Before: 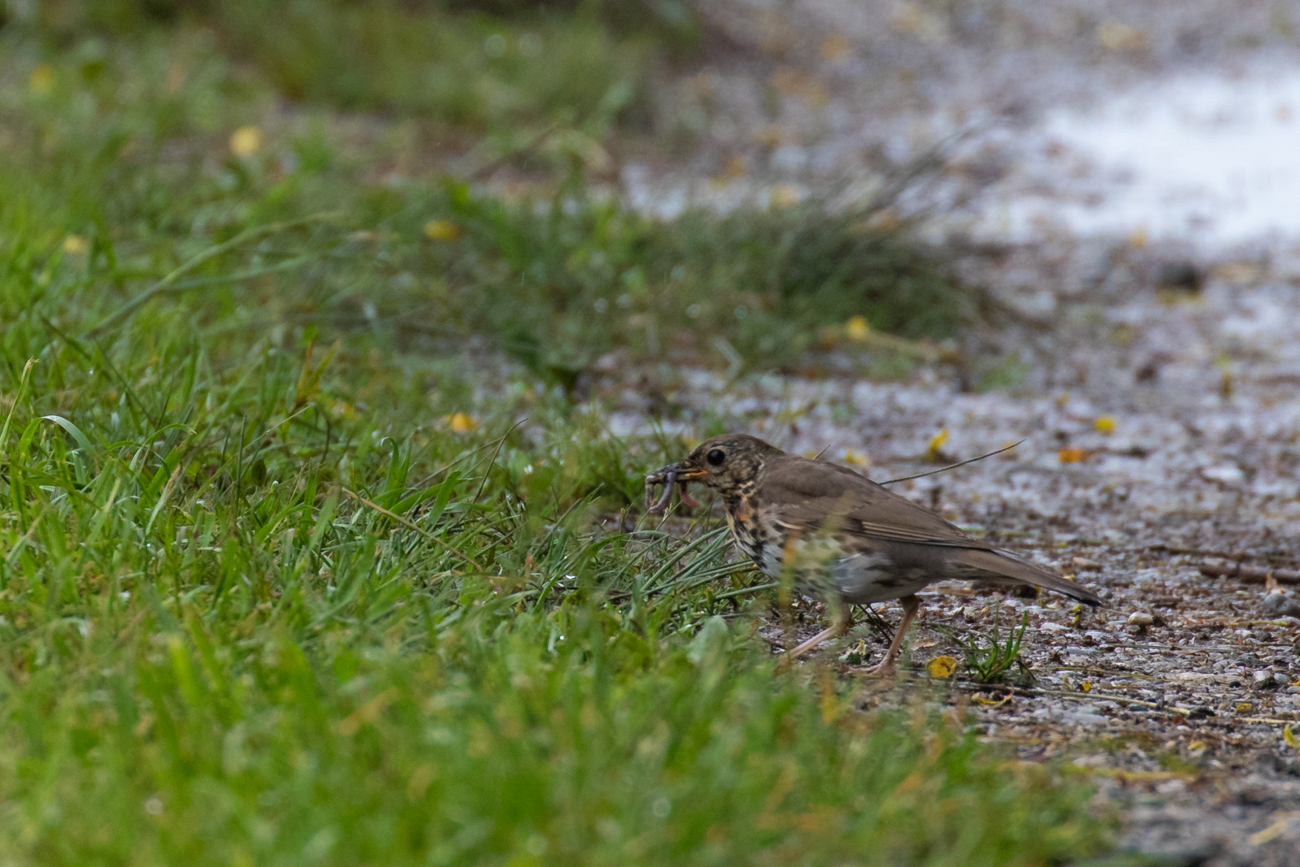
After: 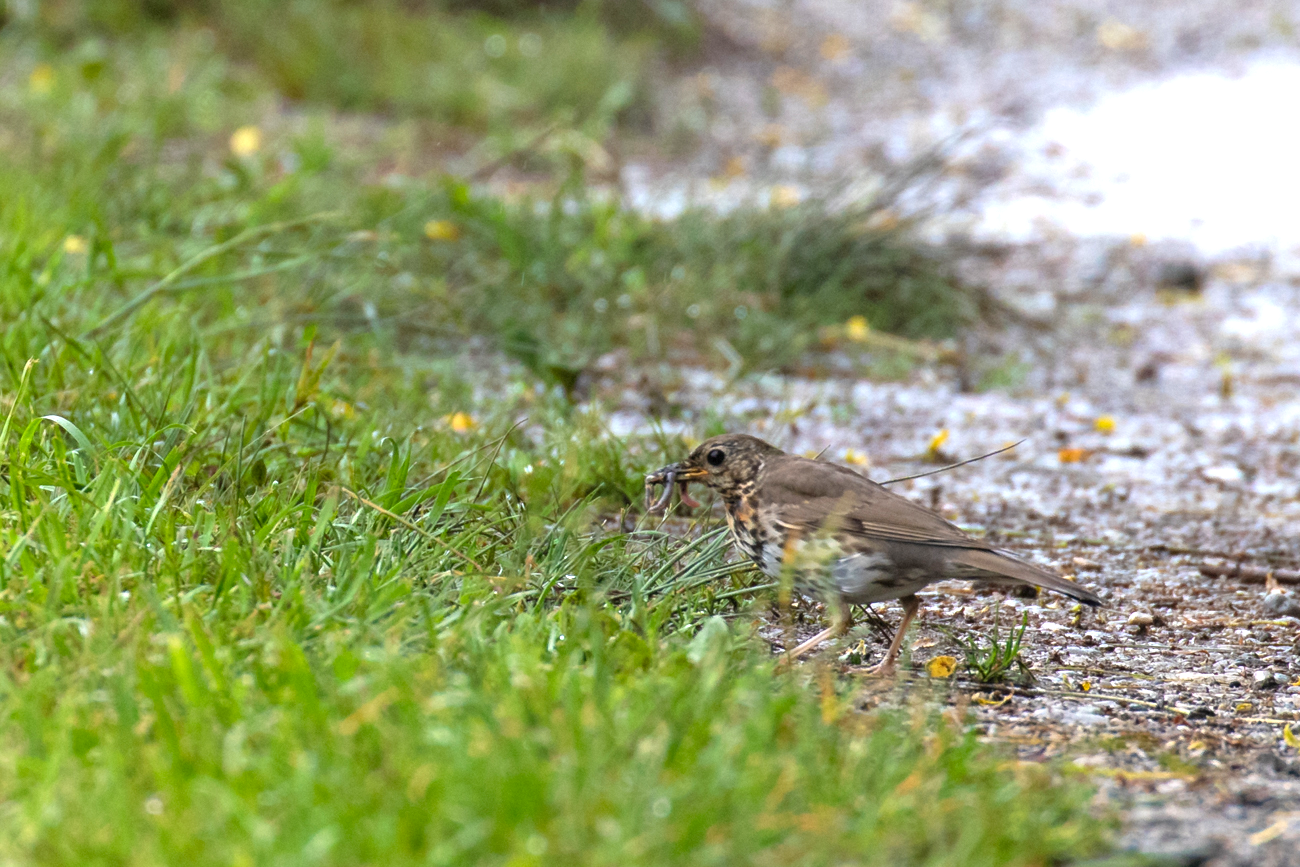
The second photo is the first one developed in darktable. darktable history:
exposure: black level correction 0.001, exposure 1.05 EV, compensate highlight preservation false
